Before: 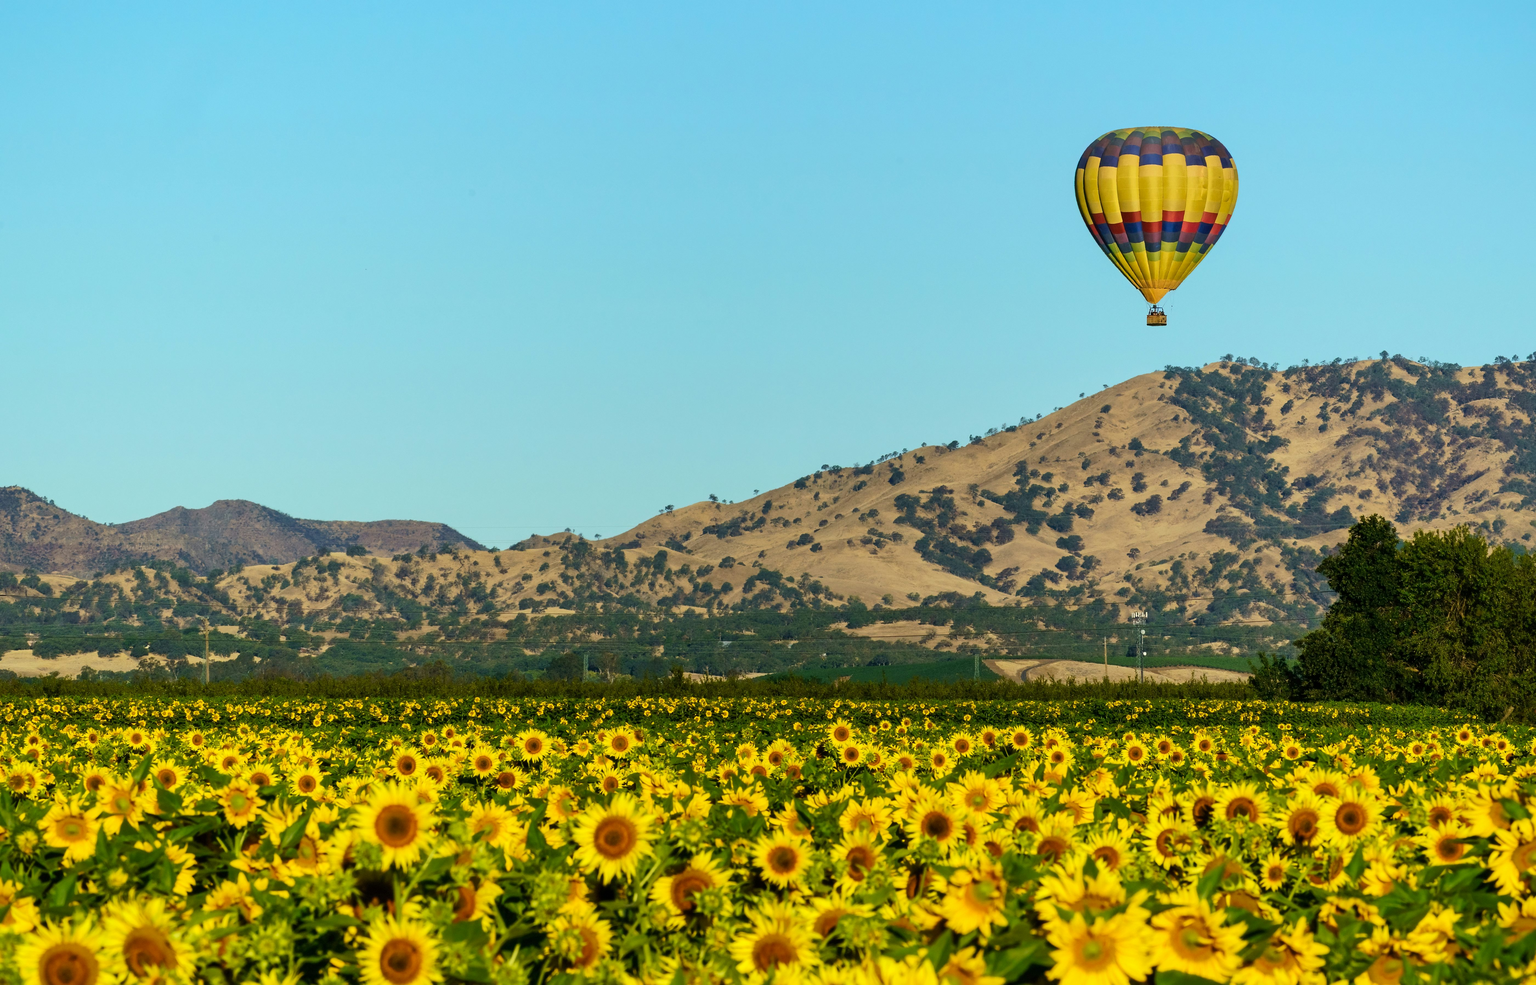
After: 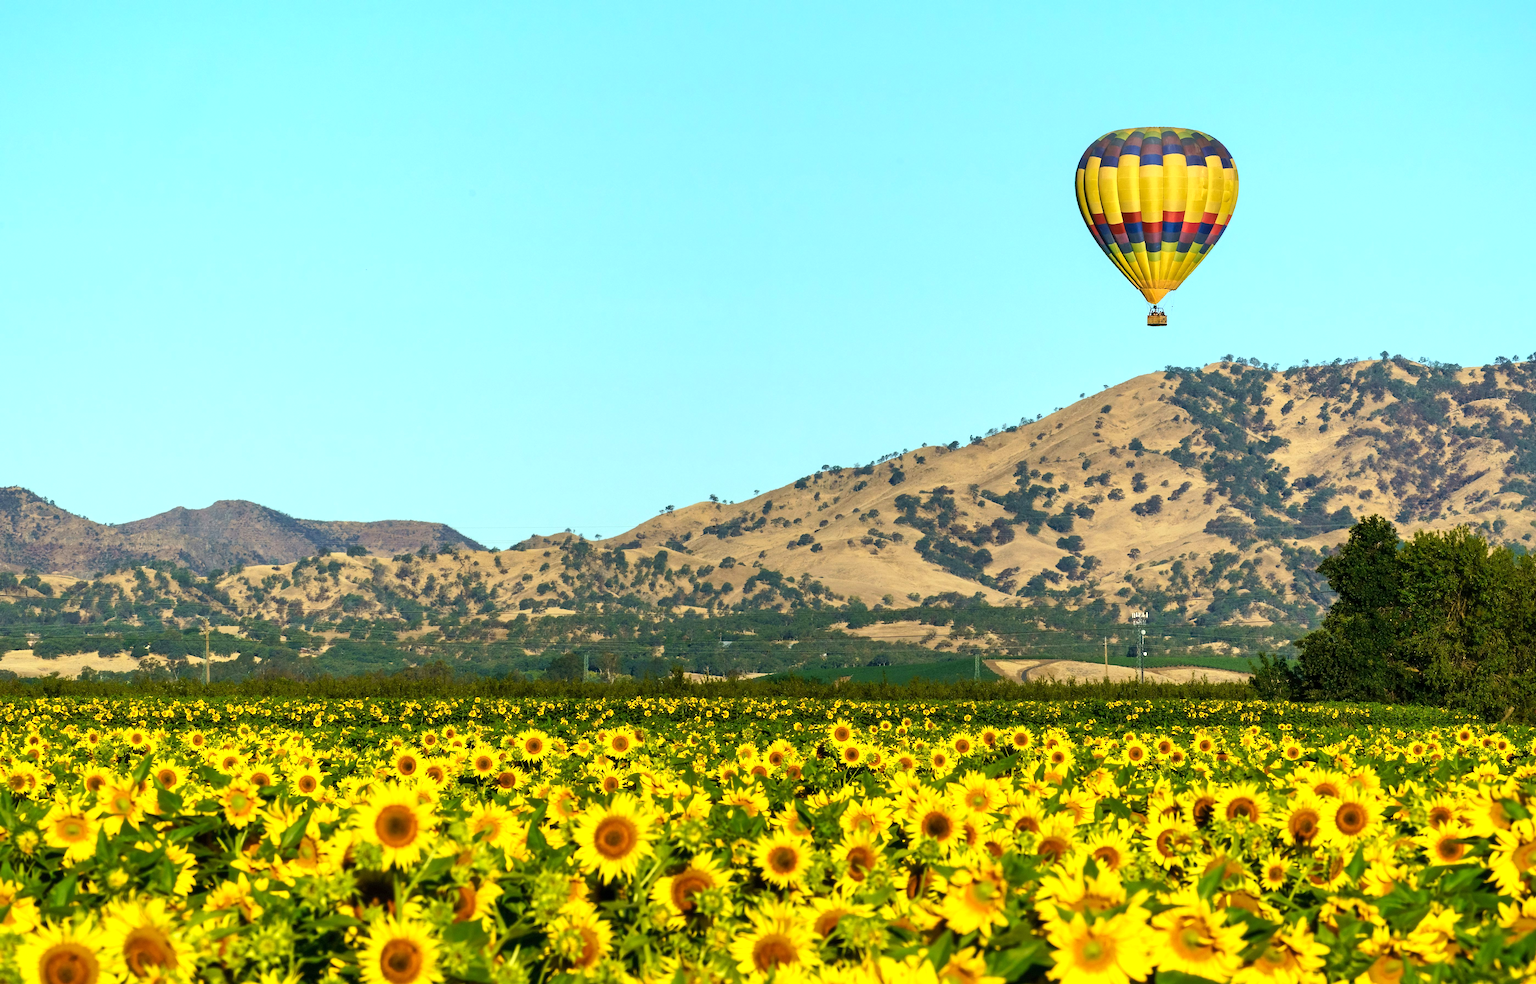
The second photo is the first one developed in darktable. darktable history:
tone equalizer: edges refinement/feathering 500, mask exposure compensation -1.57 EV, preserve details no
exposure: exposure 0.609 EV, compensate highlight preservation false
